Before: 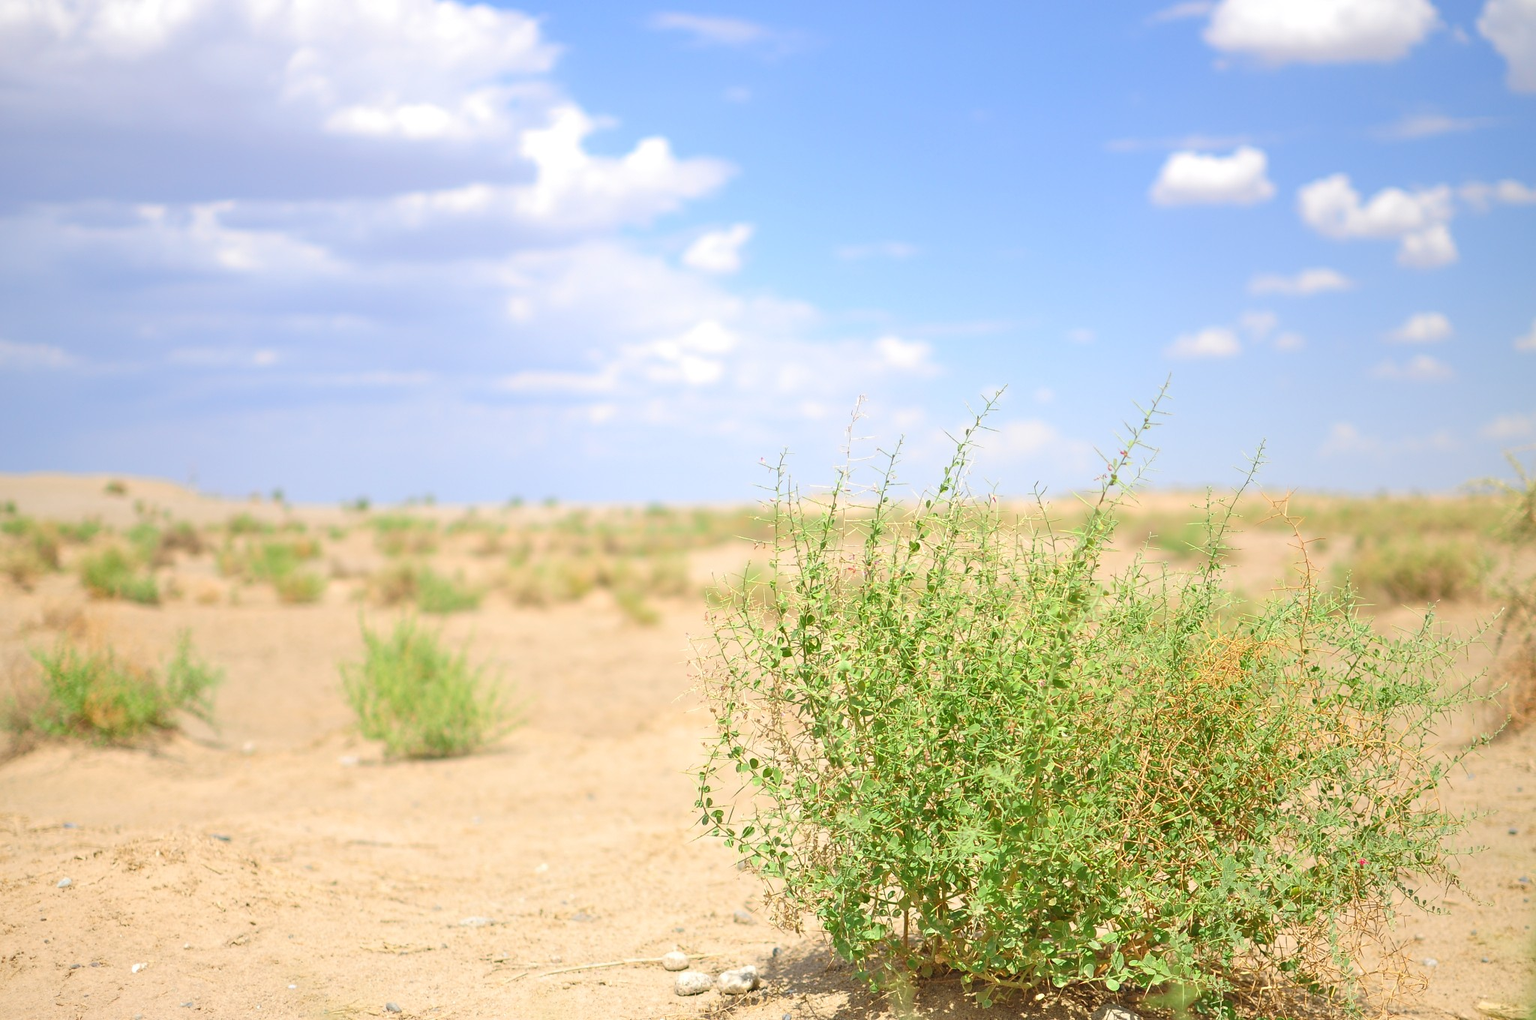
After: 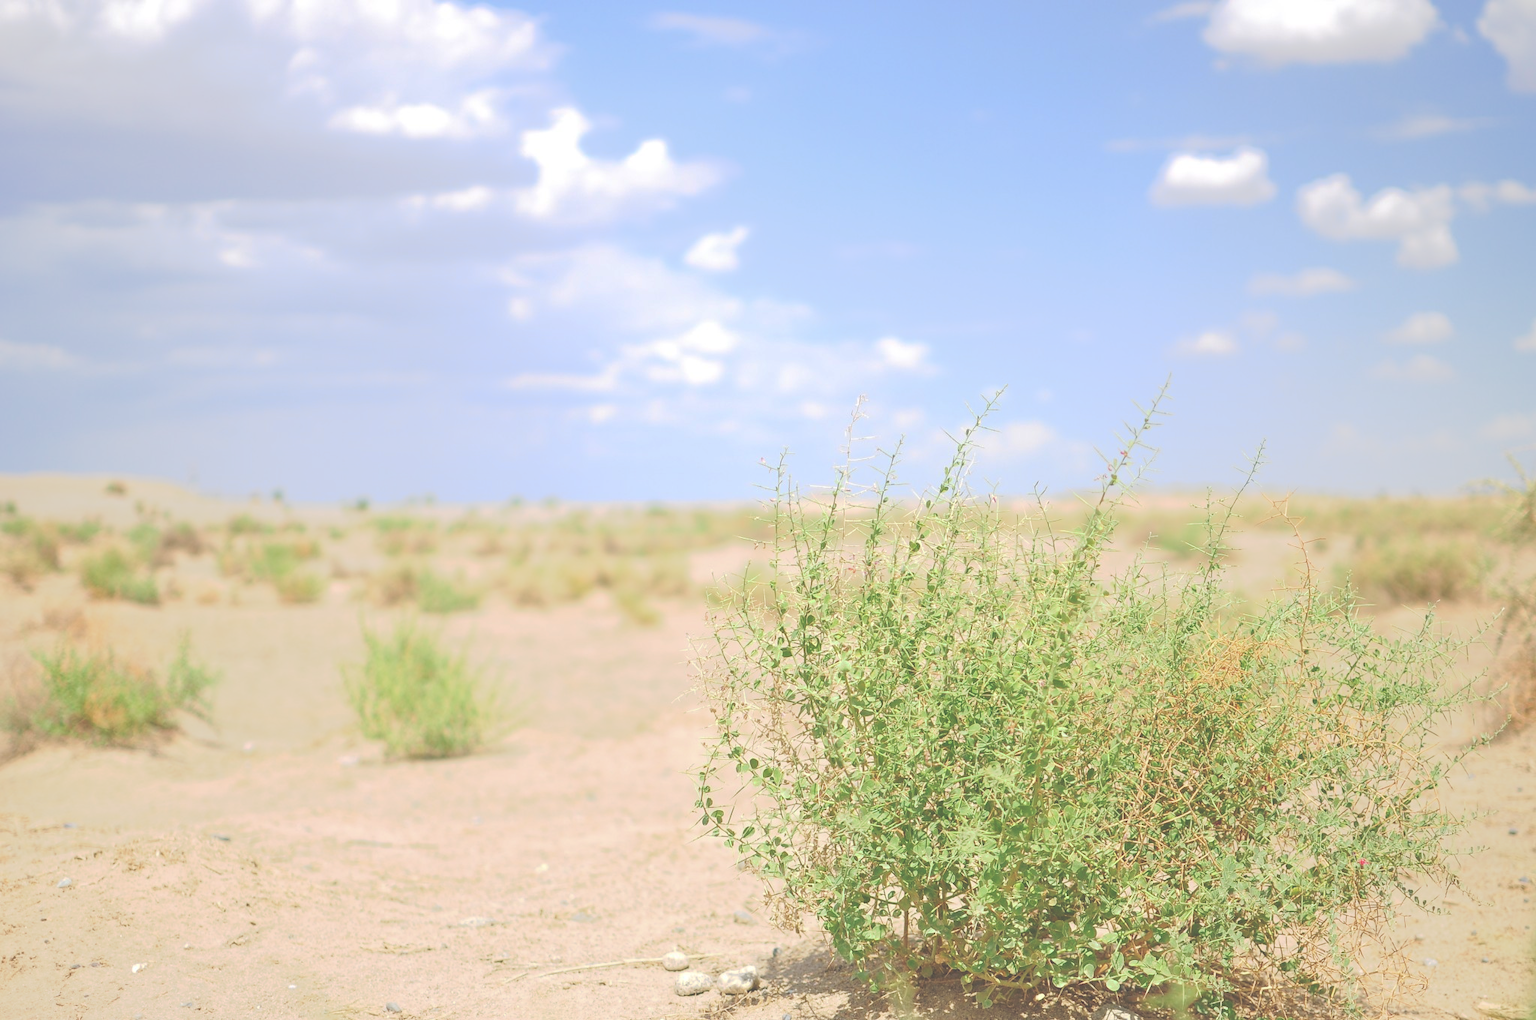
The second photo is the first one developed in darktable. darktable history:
tone curve: curves: ch0 [(0, 0) (0.003, 0.298) (0.011, 0.298) (0.025, 0.298) (0.044, 0.3) (0.069, 0.302) (0.1, 0.312) (0.136, 0.329) (0.177, 0.354) (0.224, 0.376) (0.277, 0.408) (0.335, 0.453) (0.399, 0.503) (0.468, 0.562) (0.543, 0.623) (0.623, 0.686) (0.709, 0.754) (0.801, 0.825) (0.898, 0.873) (1, 1)], preserve colors none
